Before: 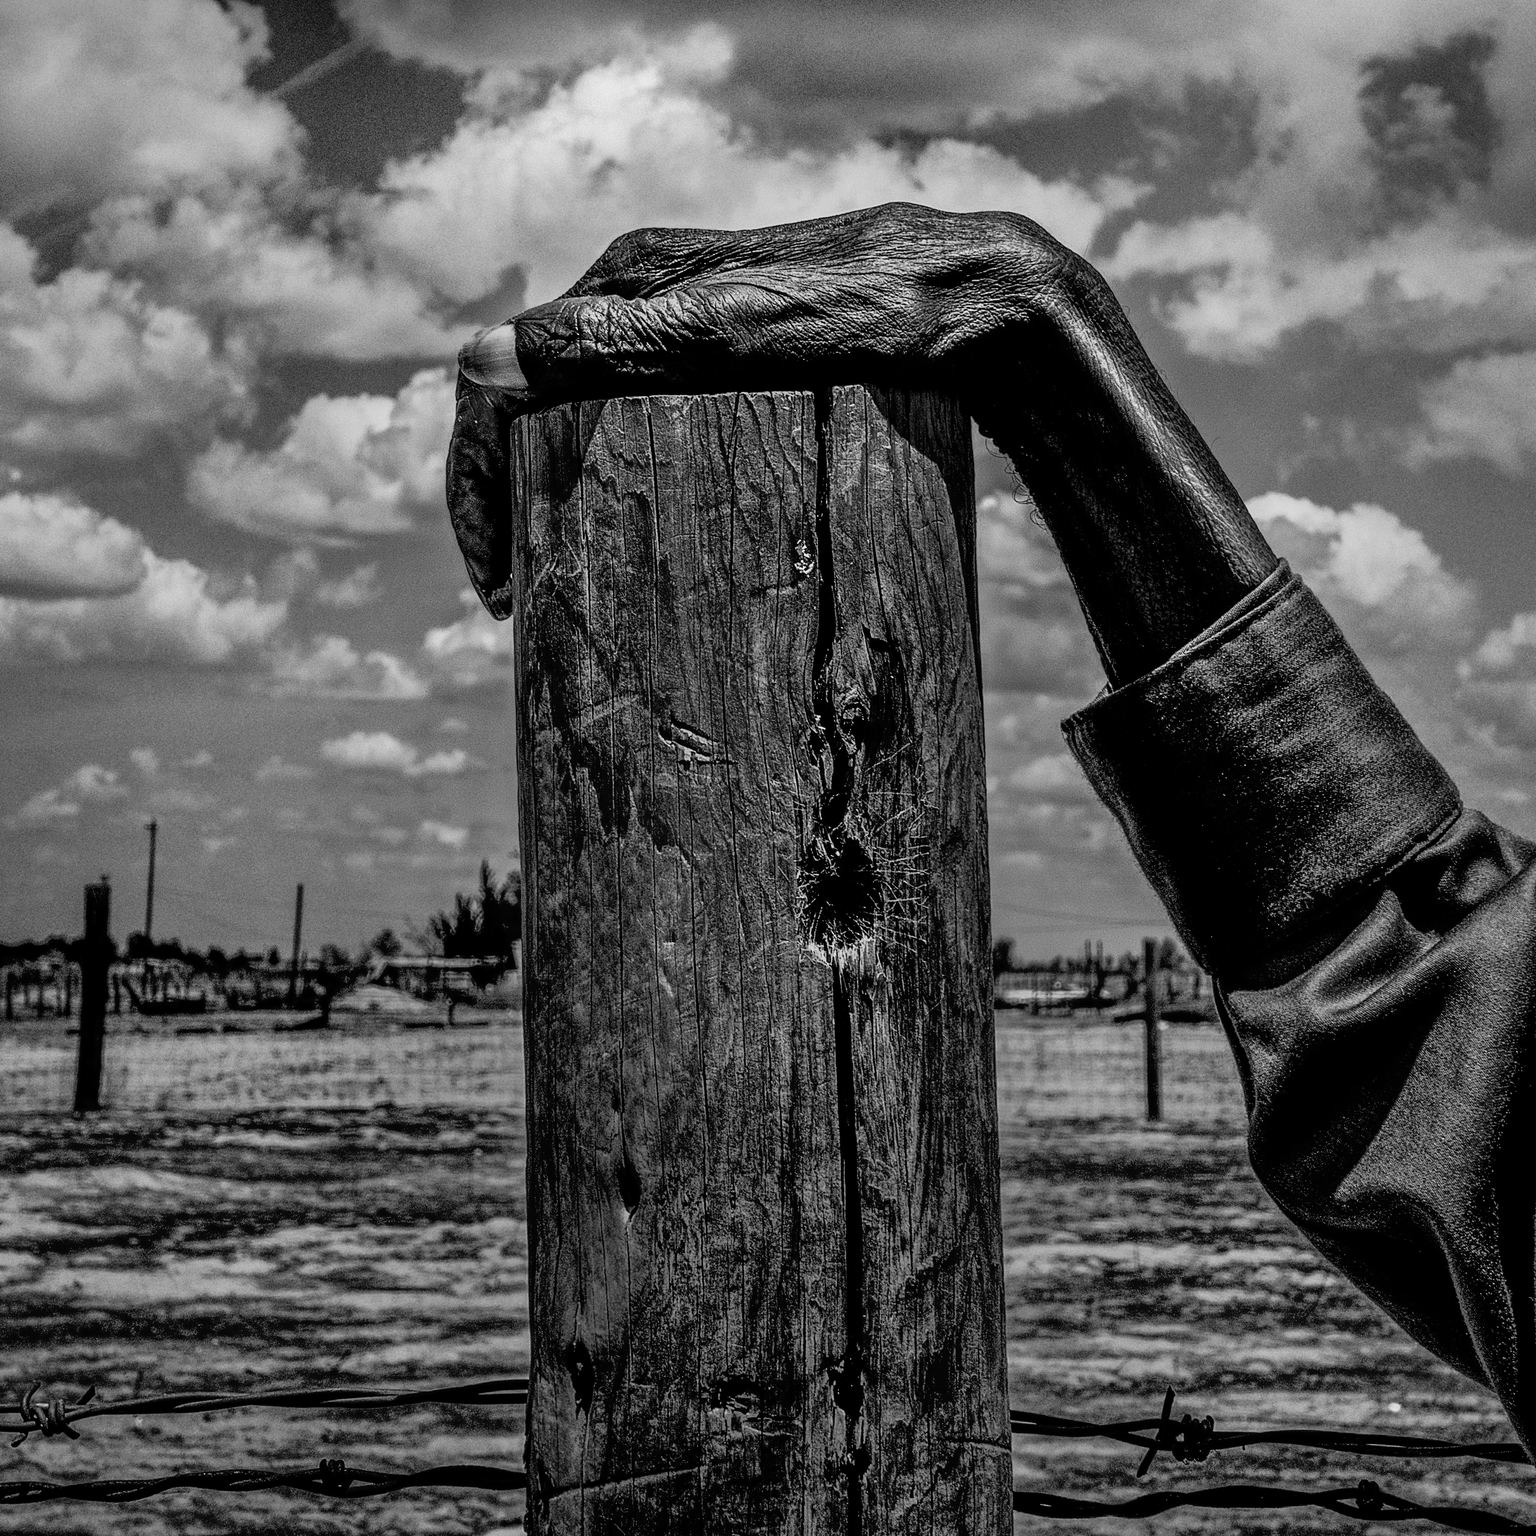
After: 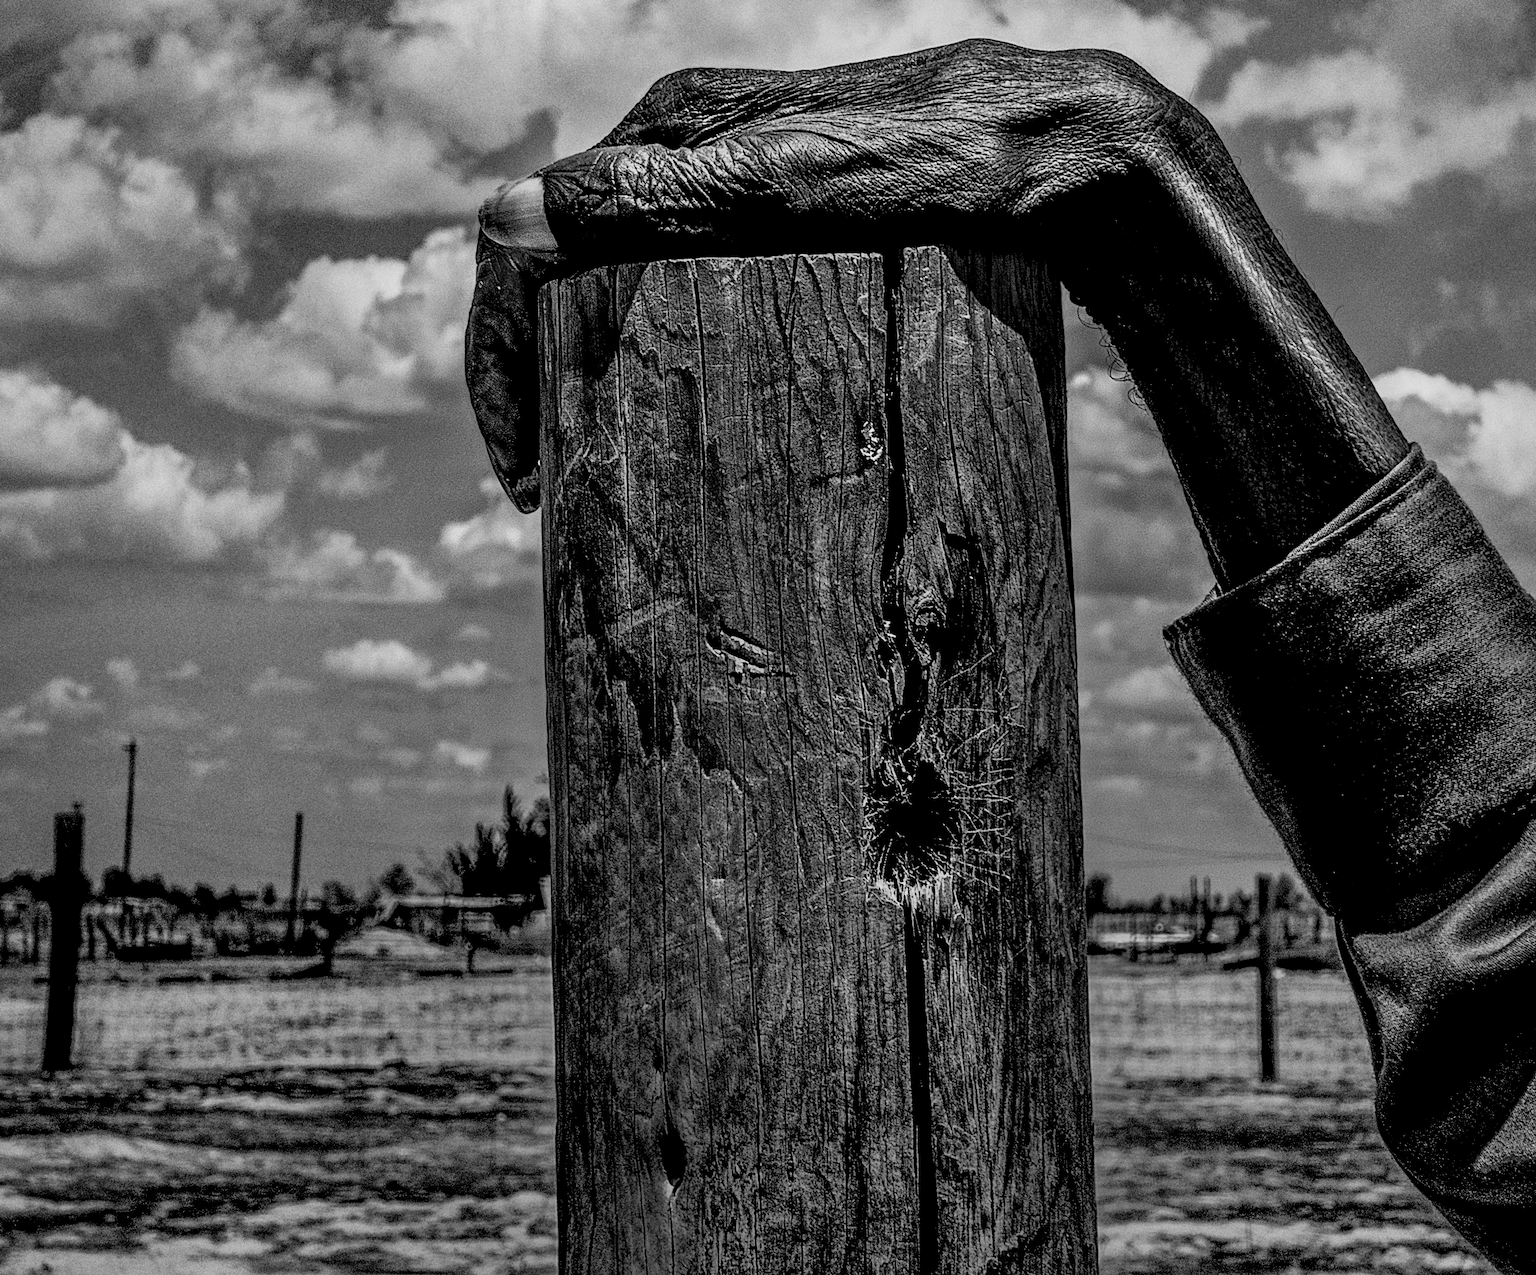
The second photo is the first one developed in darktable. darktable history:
haze removal: compatibility mode true, adaptive false
crop and rotate: left 2.42%, top 10.984%, right 9.489%, bottom 15.873%
